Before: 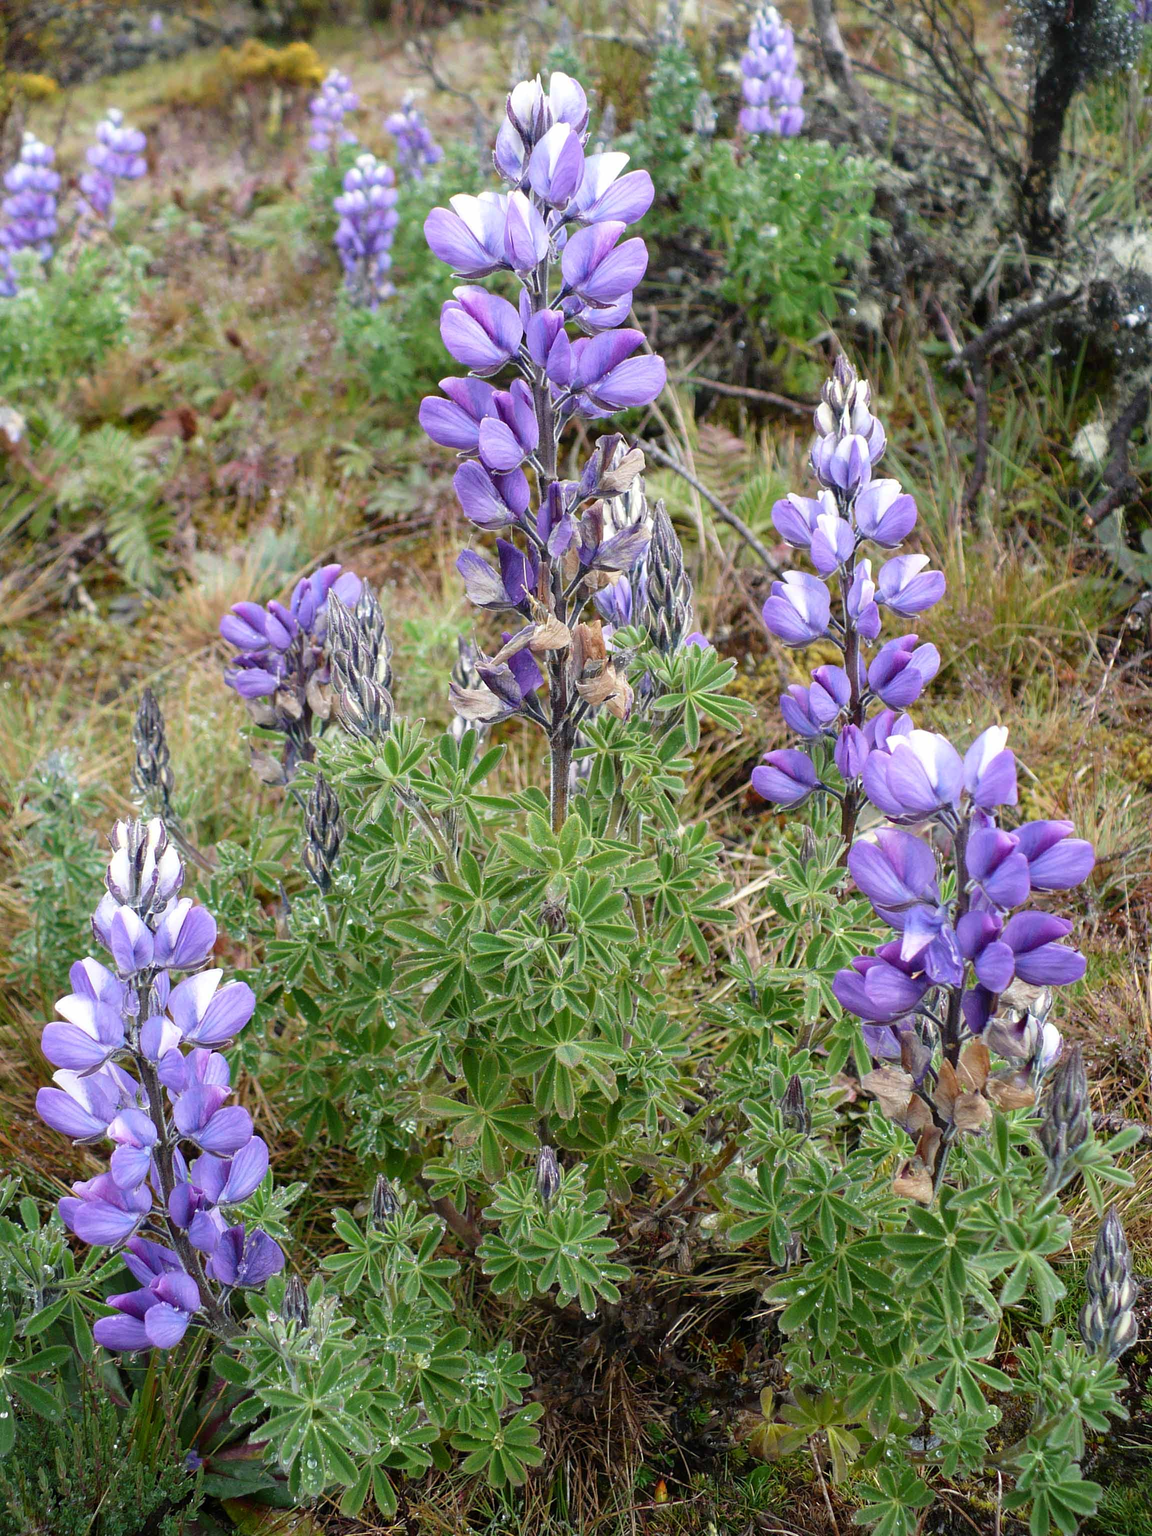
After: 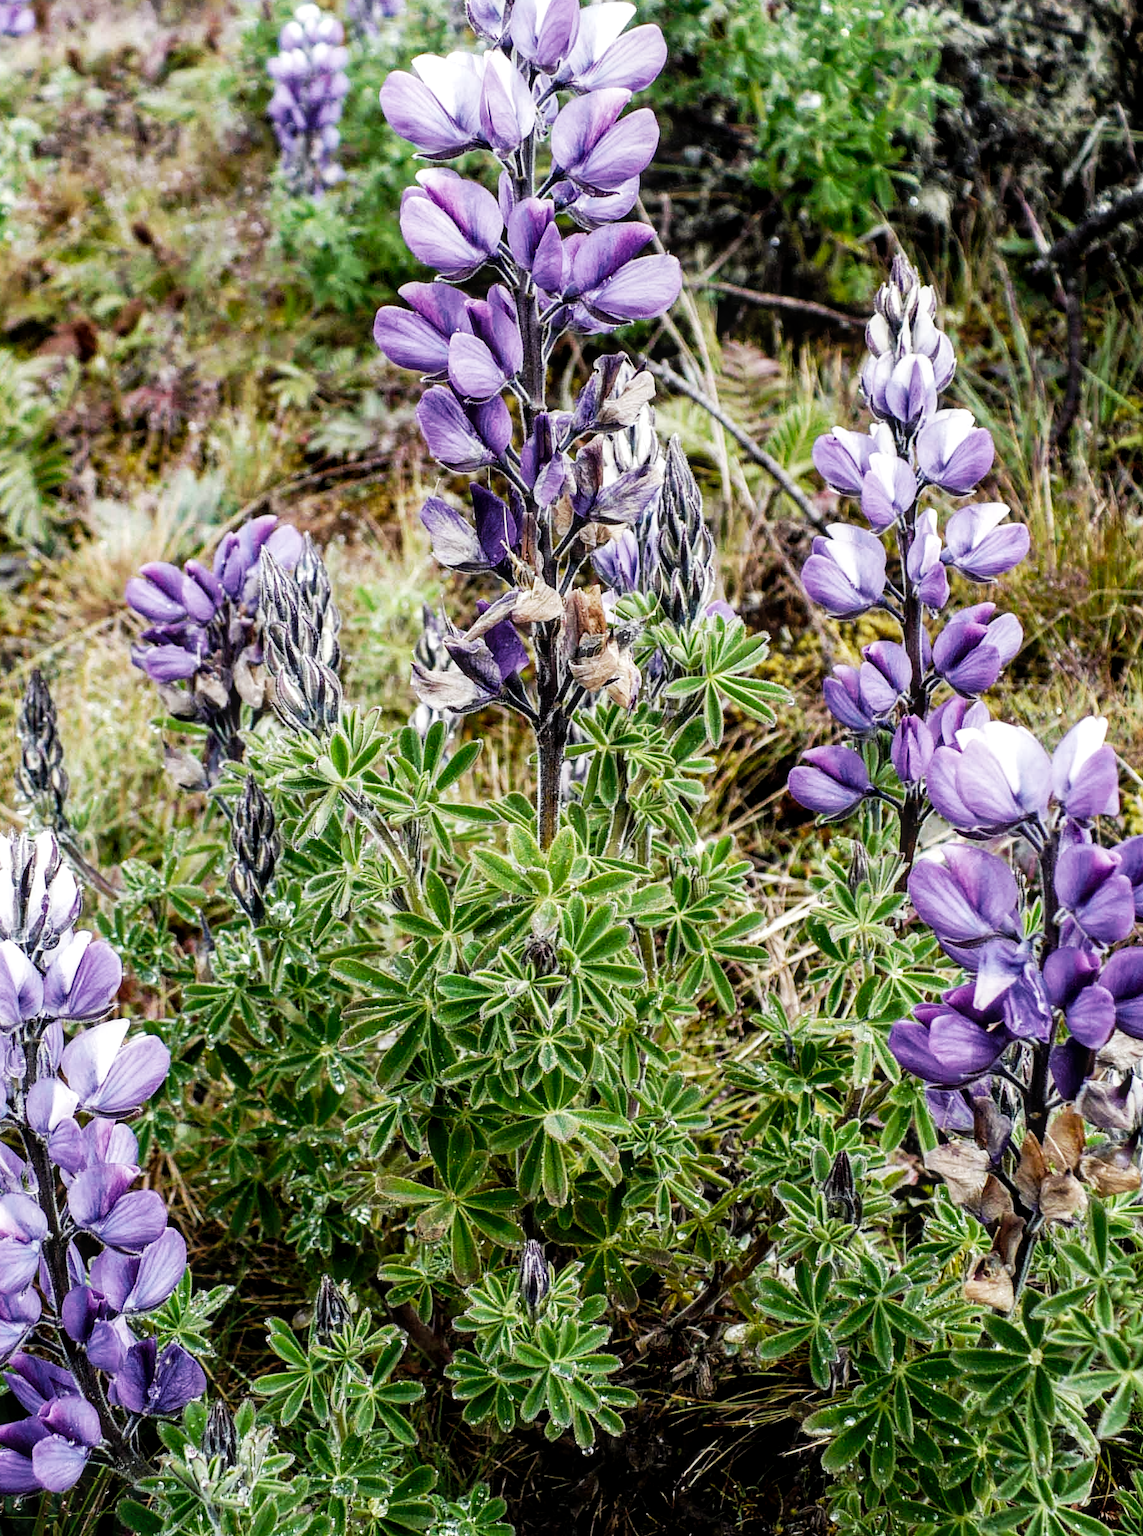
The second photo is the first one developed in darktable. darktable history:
levels: mode automatic, gray 59.39%, levels [0, 0.374, 0.749]
local contrast: on, module defaults
exposure: black level correction -0.021, exposure -0.039 EV, compensate exposure bias true, compensate highlight preservation false
crop and rotate: left 10.357%, top 9.801%, right 9.896%, bottom 9.861%
filmic rgb: black relative exposure -16 EV, white relative exposure 6.29 EV, hardness 5.08, contrast 1.356, preserve chrominance no, color science v5 (2021), contrast in shadows safe, contrast in highlights safe
tone curve: curves: ch0 [(0, 0) (0.003, 0.033) (0.011, 0.033) (0.025, 0.036) (0.044, 0.039) (0.069, 0.04) (0.1, 0.043) (0.136, 0.052) (0.177, 0.085) (0.224, 0.14) (0.277, 0.225) (0.335, 0.333) (0.399, 0.419) (0.468, 0.51) (0.543, 0.603) (0.623, 0.713) (0.709, 0.808) (0.801, 0.901) (0.898, 0.98) (1, 1)], preserve colors none
